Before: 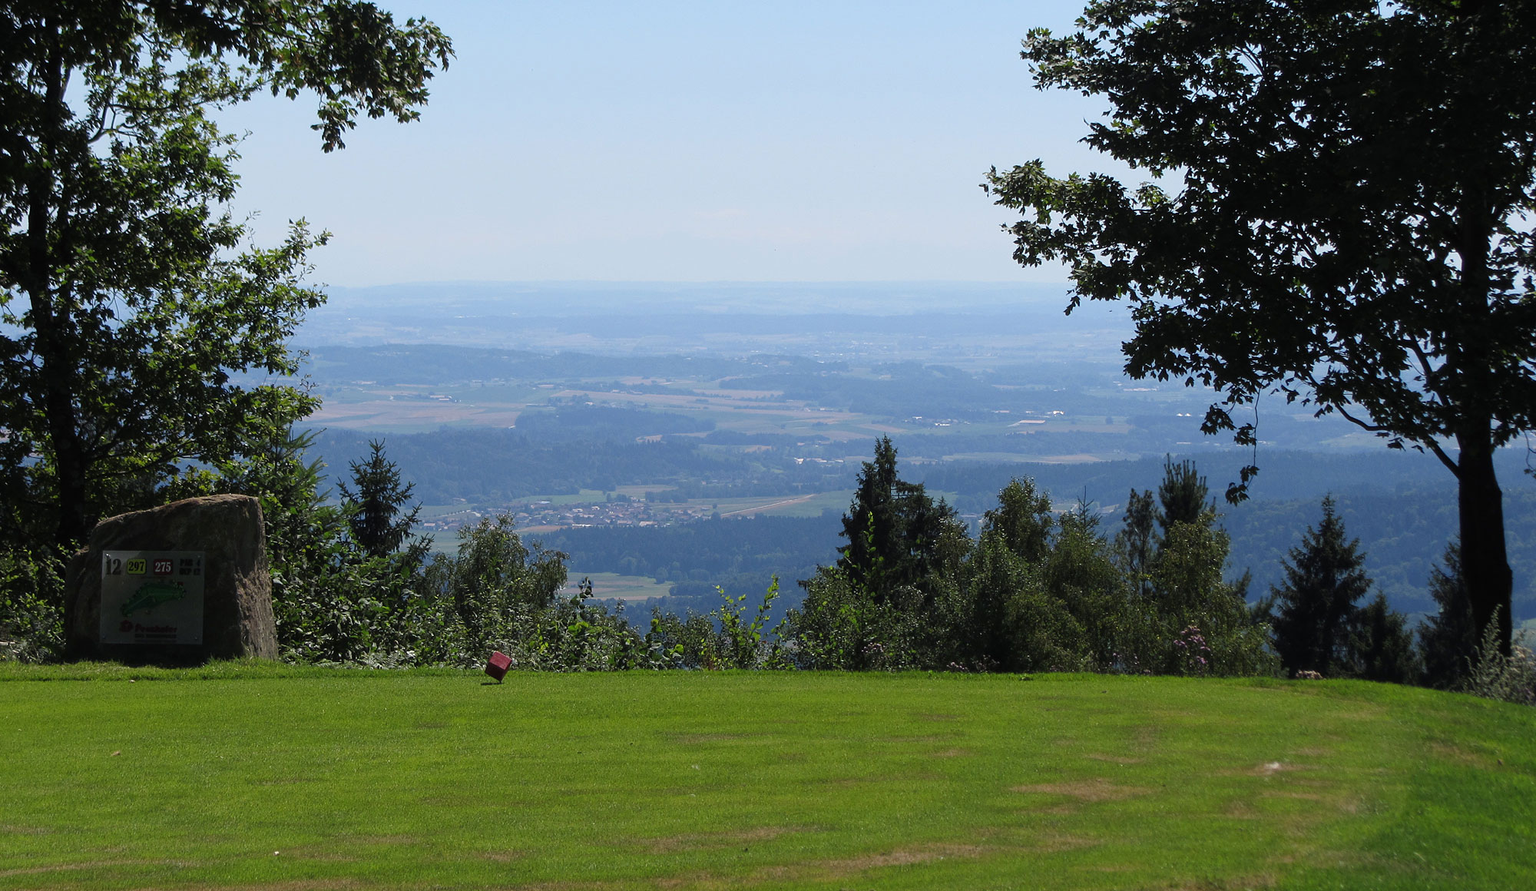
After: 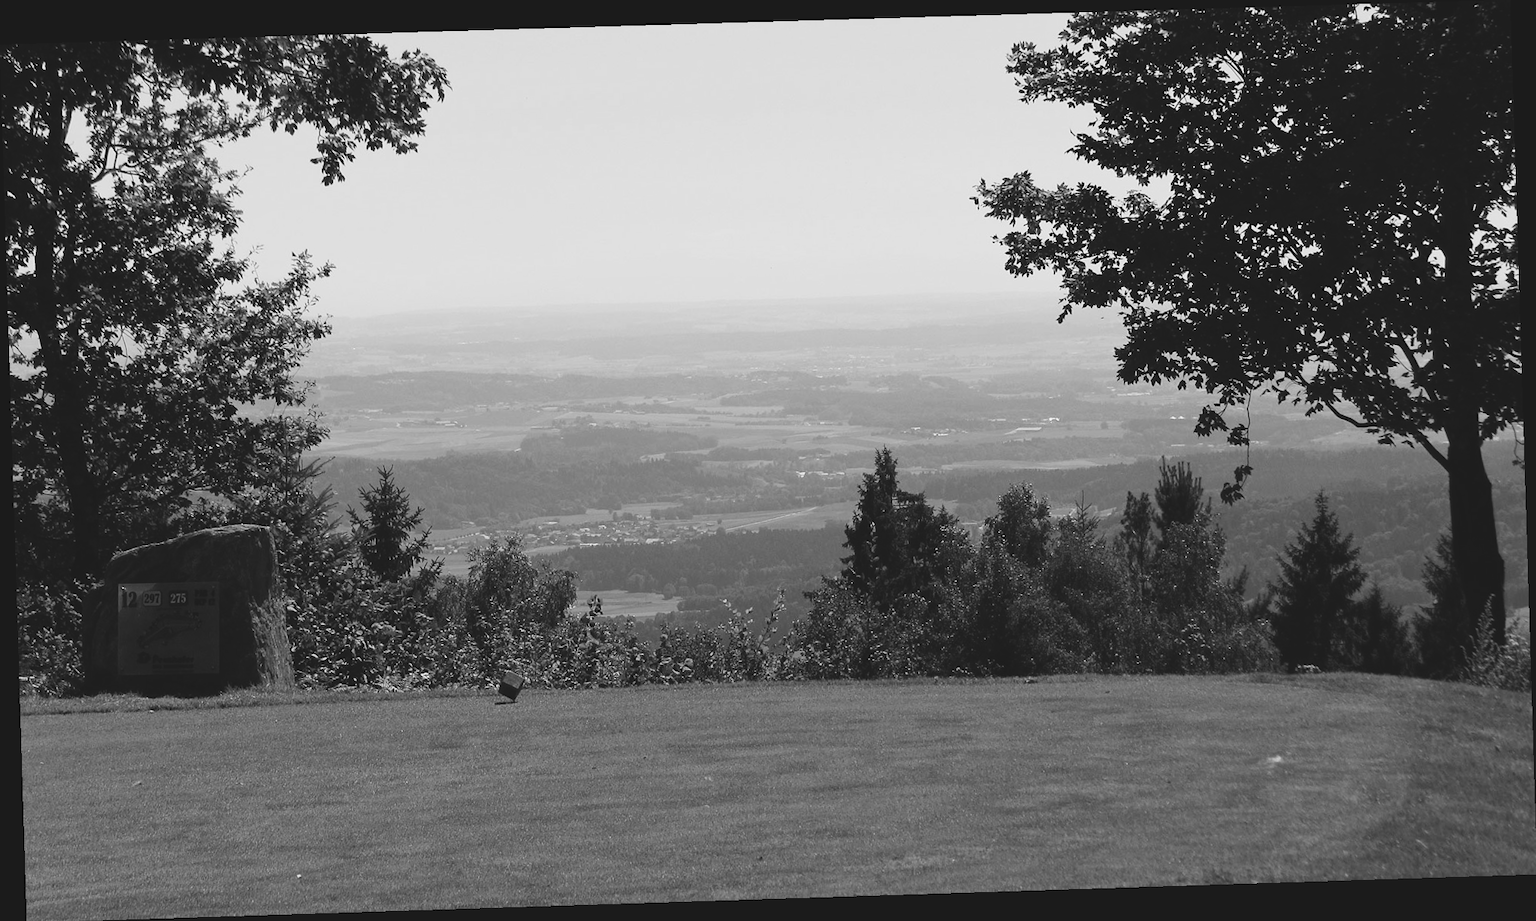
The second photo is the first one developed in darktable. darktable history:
exposure: black level correction -0.014, exposure -0.193 EV, compensate highlight preservation false
monochrome: size 1
crop: bottom 0.071%
rotate and perspective: rotation -1.77°, lens shift (horizontal) 0.004, automatic cropping off
contrast brightness saturation: contrast 0.23, brightness 0.1, saturation 0.29
white balance: red 0.988, blue 1.017
